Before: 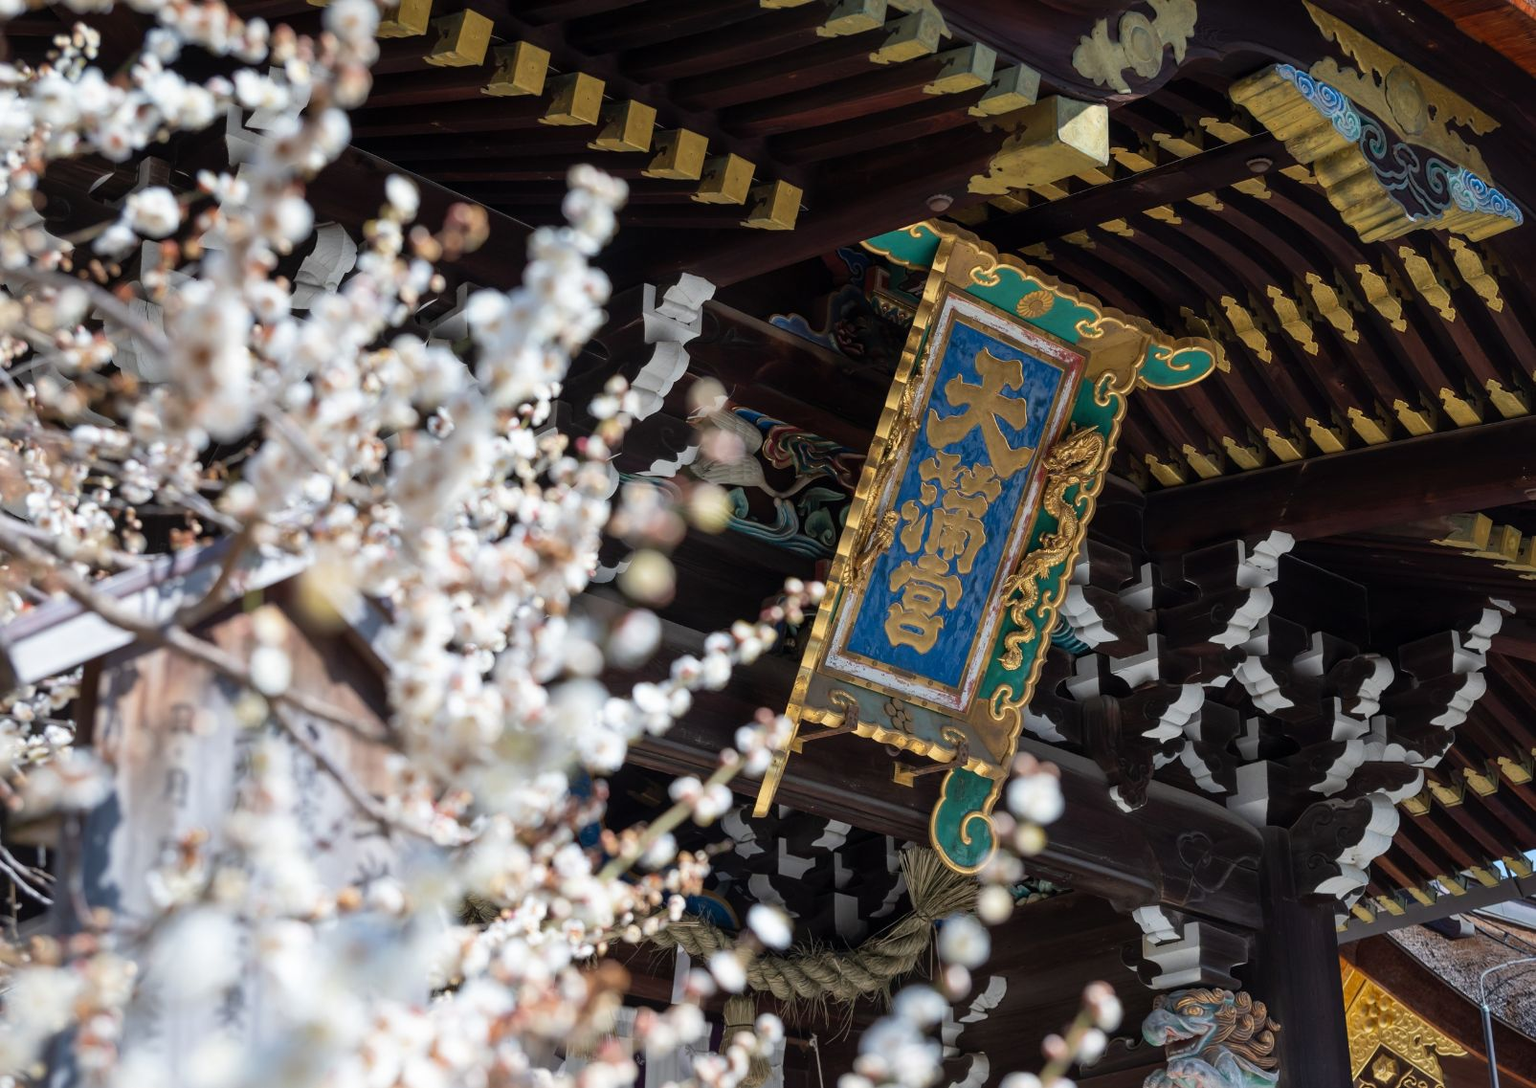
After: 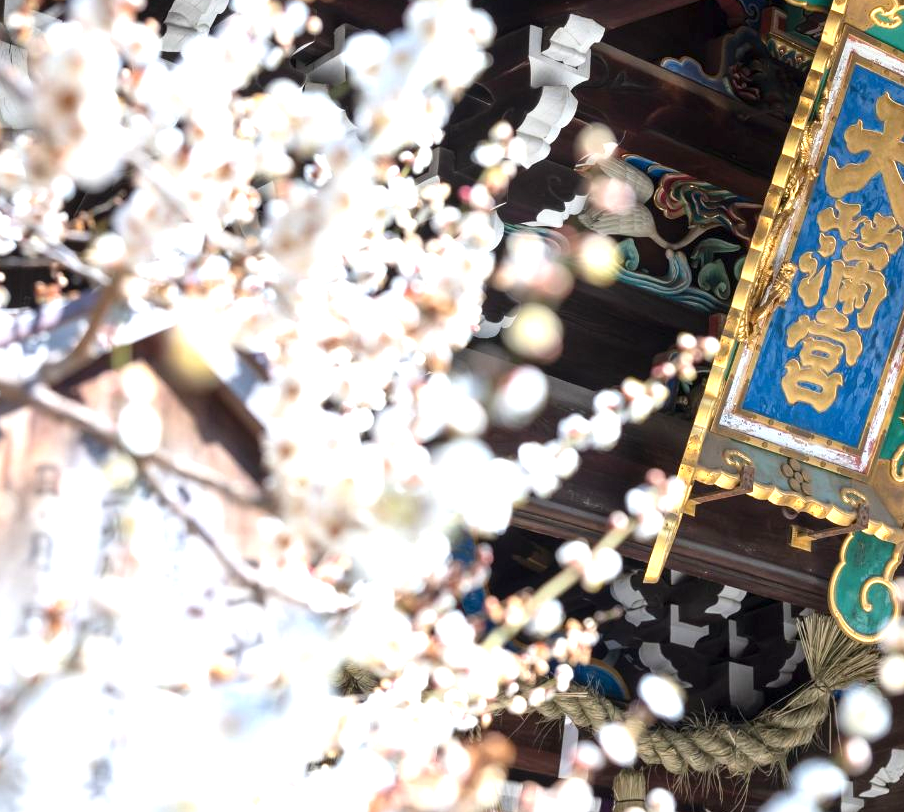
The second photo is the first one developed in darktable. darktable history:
crop: left 8.966%, top 23.852%, right 34.699%, bottom 4.703%
exposure: exposure 1.15 EV, compensate highlight preservation false
